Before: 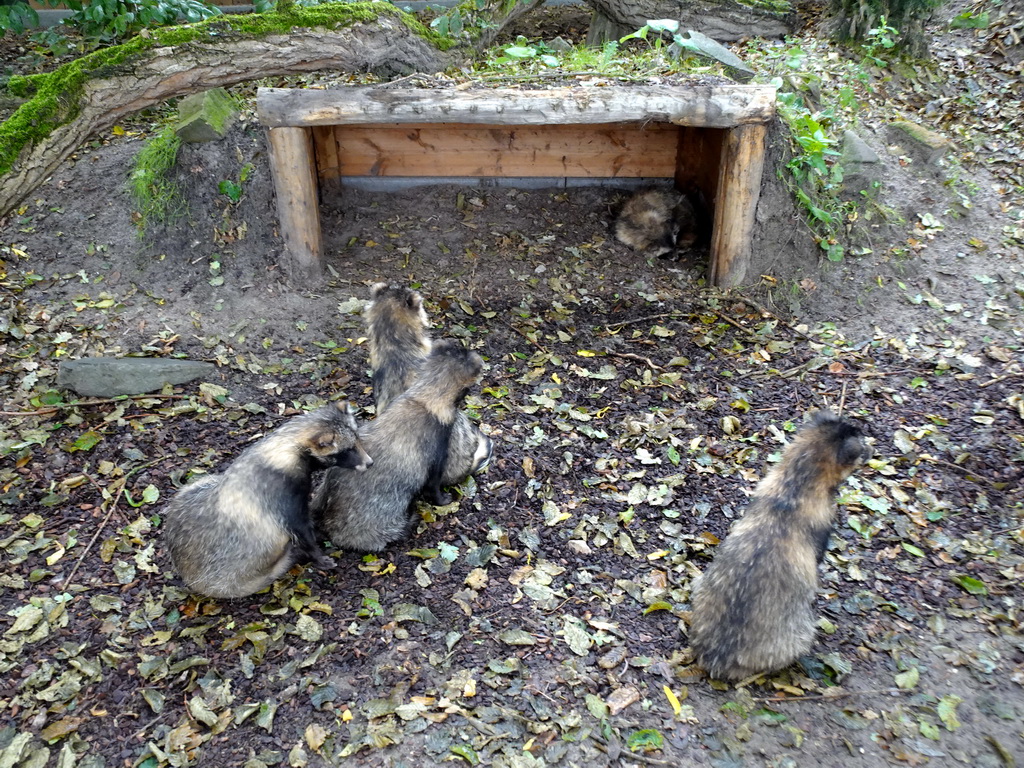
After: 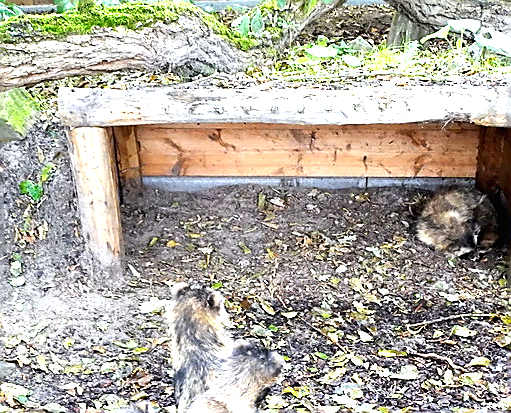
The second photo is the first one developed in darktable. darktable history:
exposure: black level correction 0, exposure 1.699 EV, compensate highlight preservation false
crop: left 19.491%, right 30.546%, bottom 46.172%
sharpen: radius 1.387, amount 1.246, threshold 0.735
tone equalizer: on, module defaults
